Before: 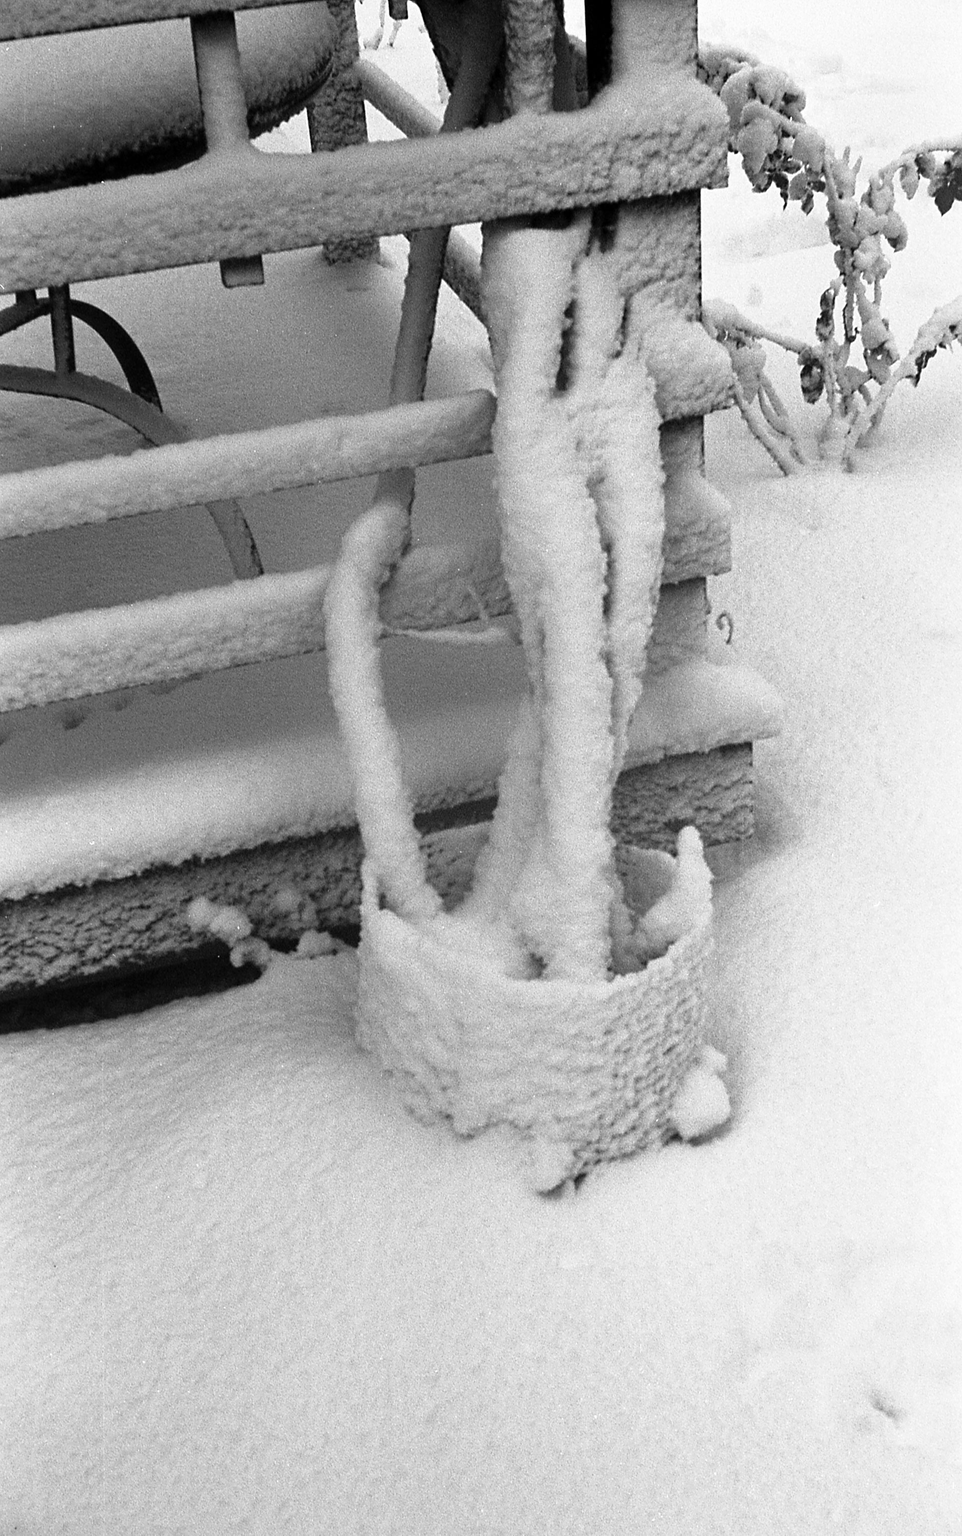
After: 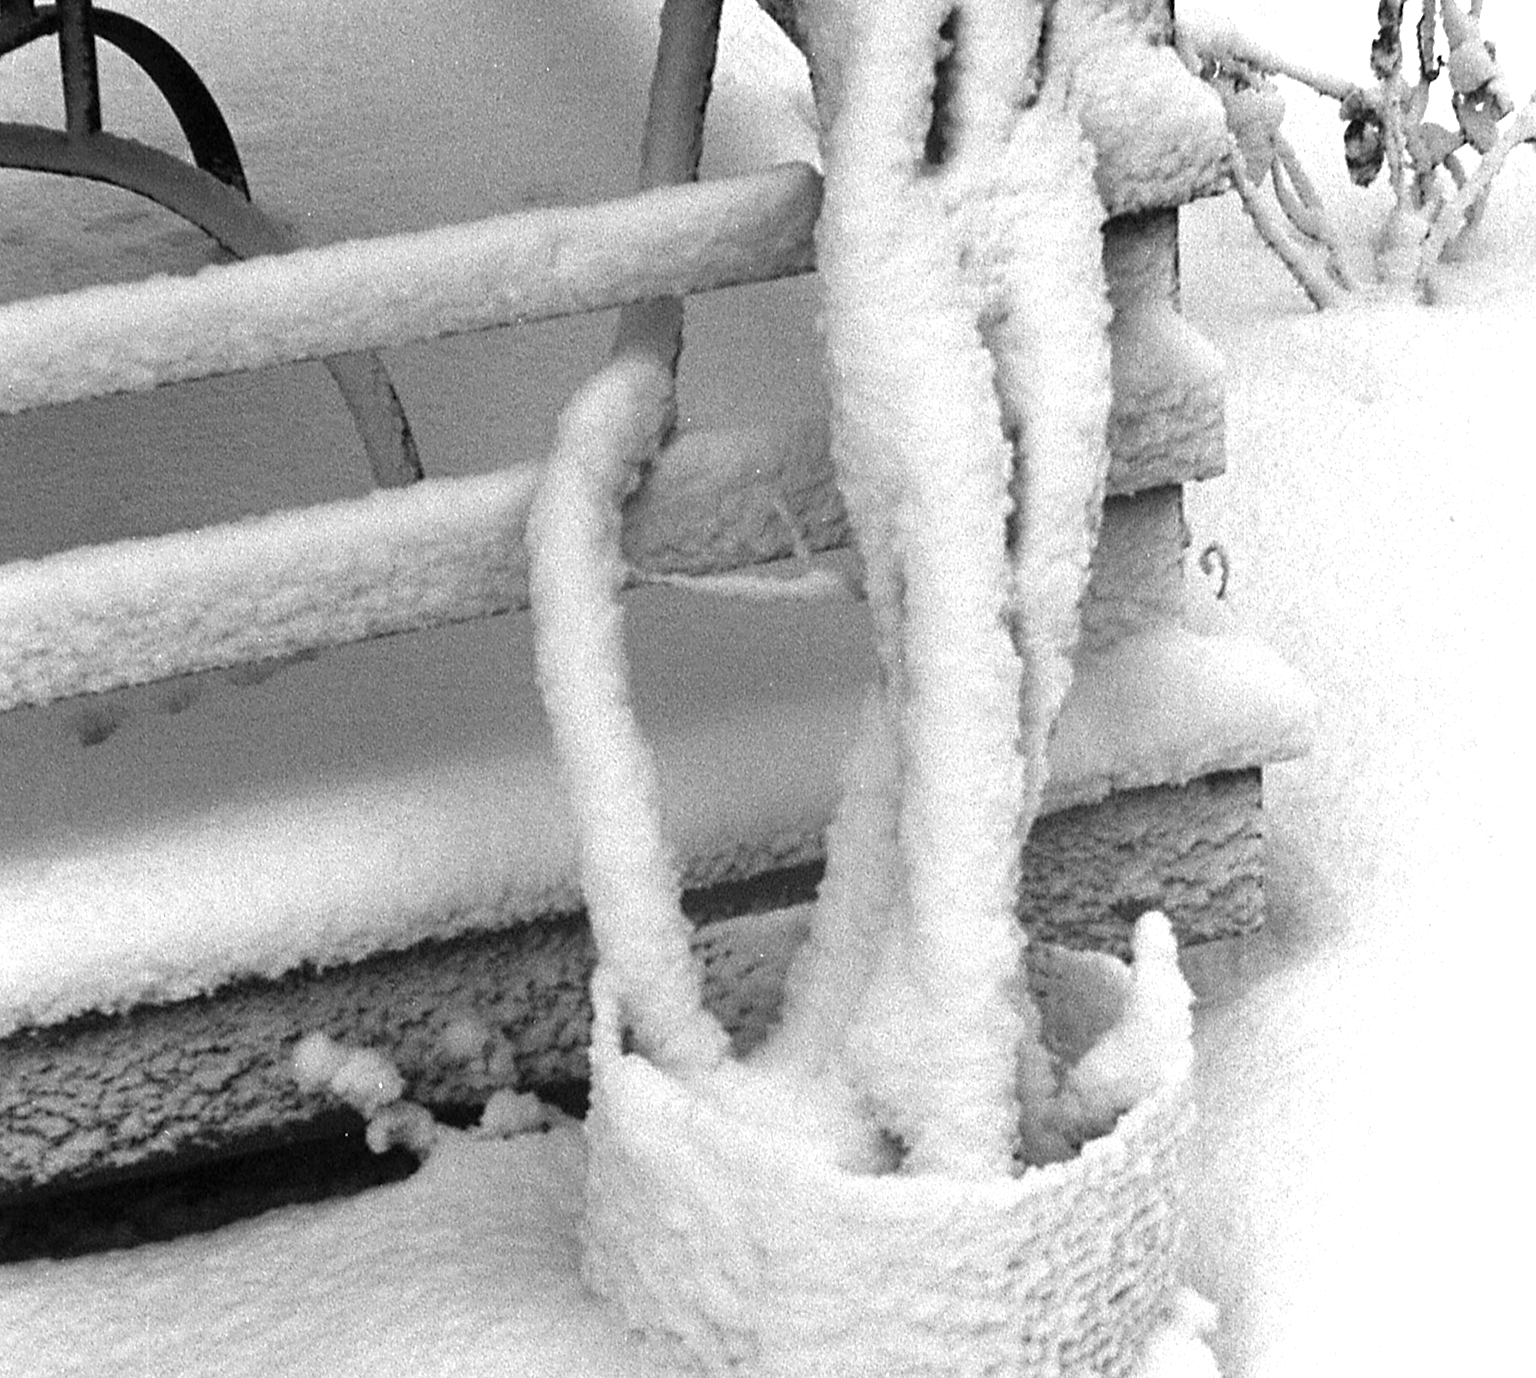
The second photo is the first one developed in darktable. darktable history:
exposure: black level correction 0.001, exposure 0.5 EV, compensate exposure bias true, compensate highlight preservation false
color zones: curves: ch0 [(0.25, 0.5) (0.347, 0.092) (0.75, 0.5)]; ch1 [(0.25, 0.5) (0.33, 0.51) (0.75, 0.5)]
crop: left 1.744%, top 19.225%, right 5.069%, bottom 28.357%
